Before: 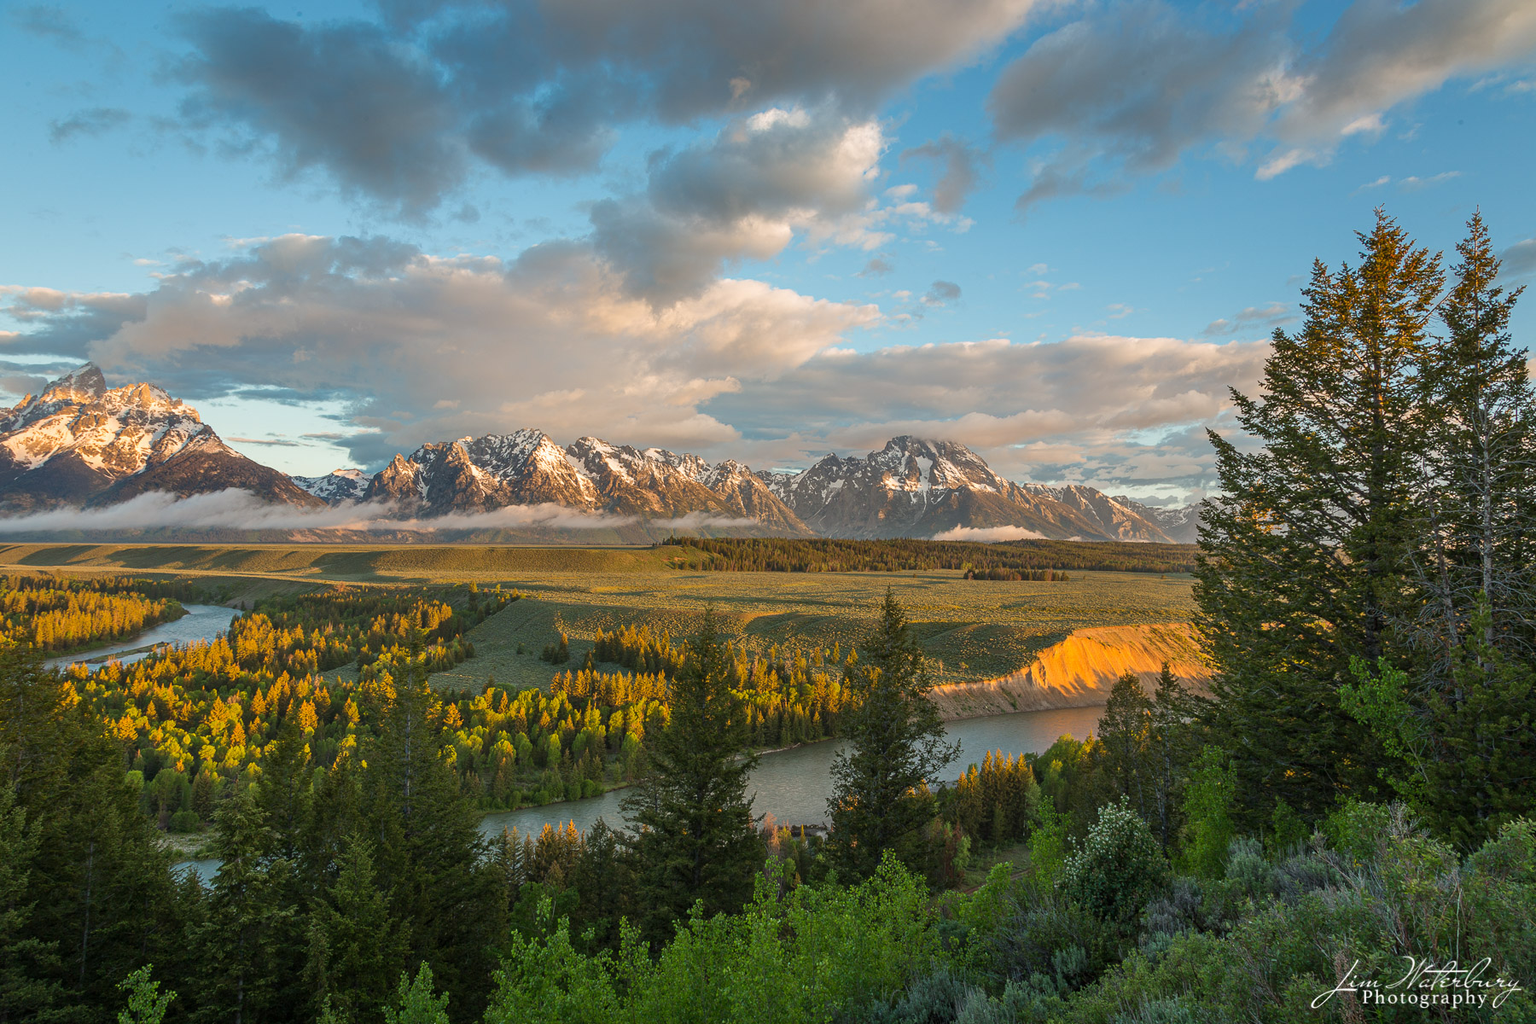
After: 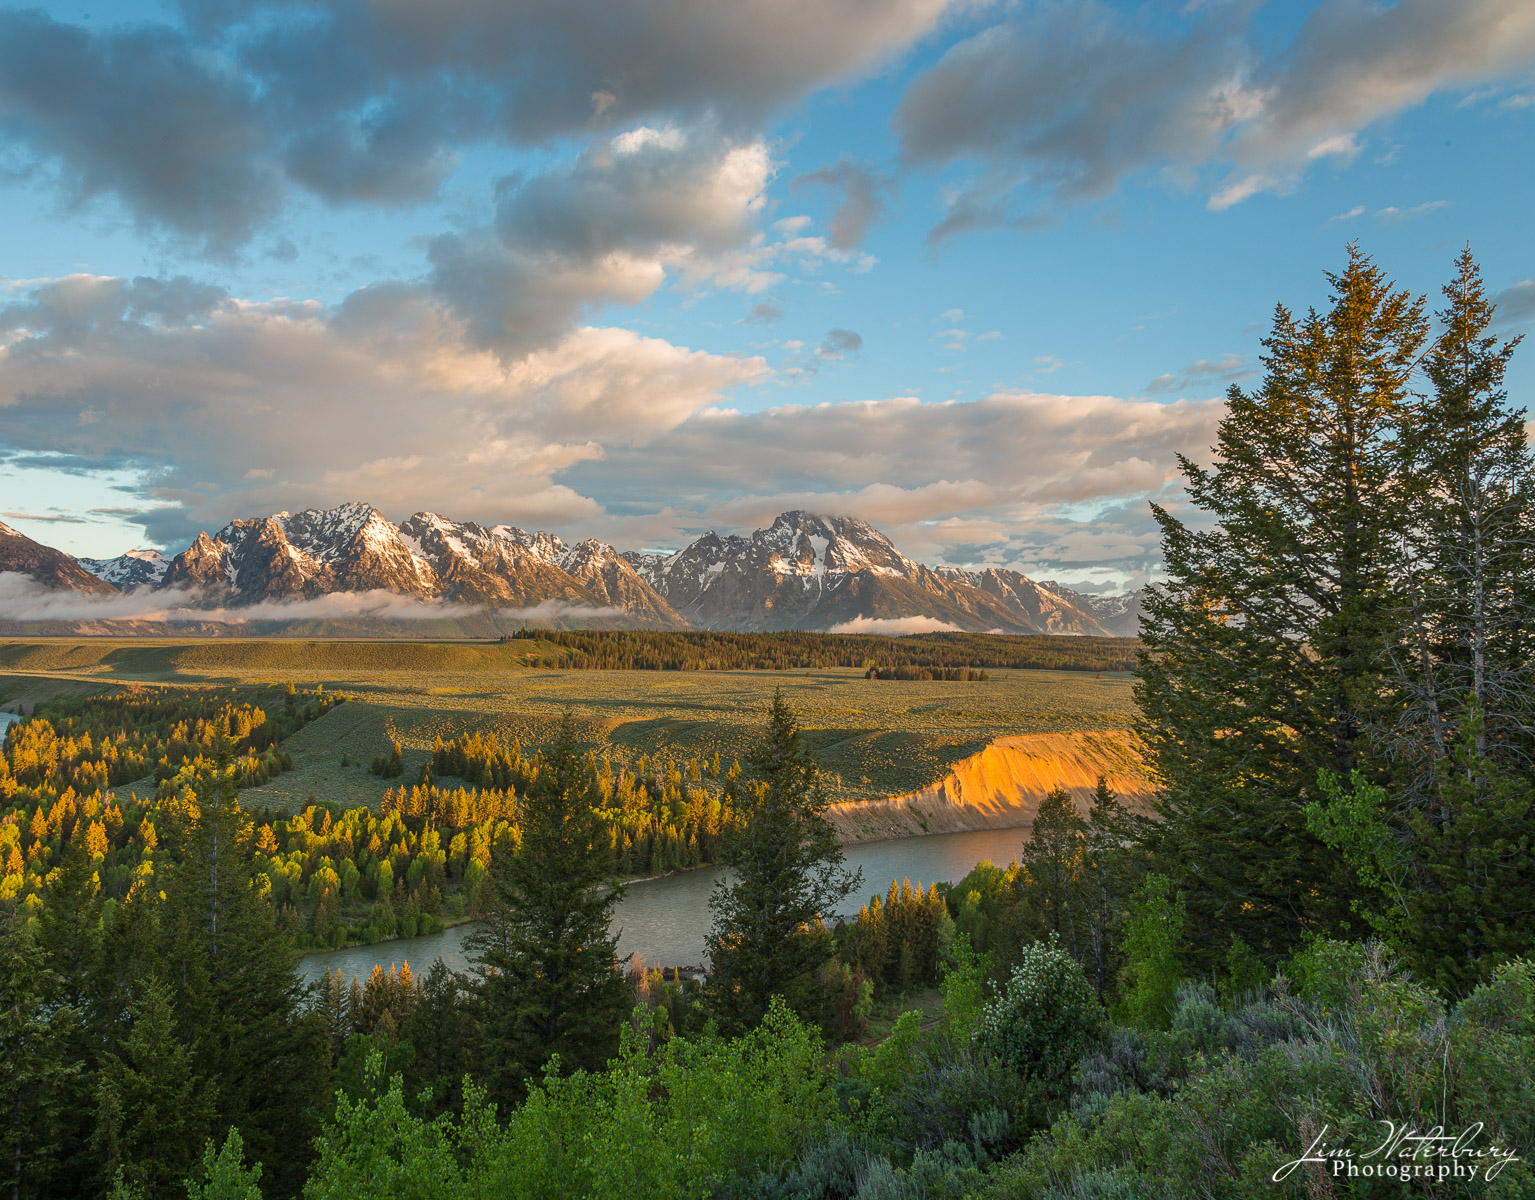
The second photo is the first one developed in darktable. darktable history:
crop and rotate: left 14.72%
